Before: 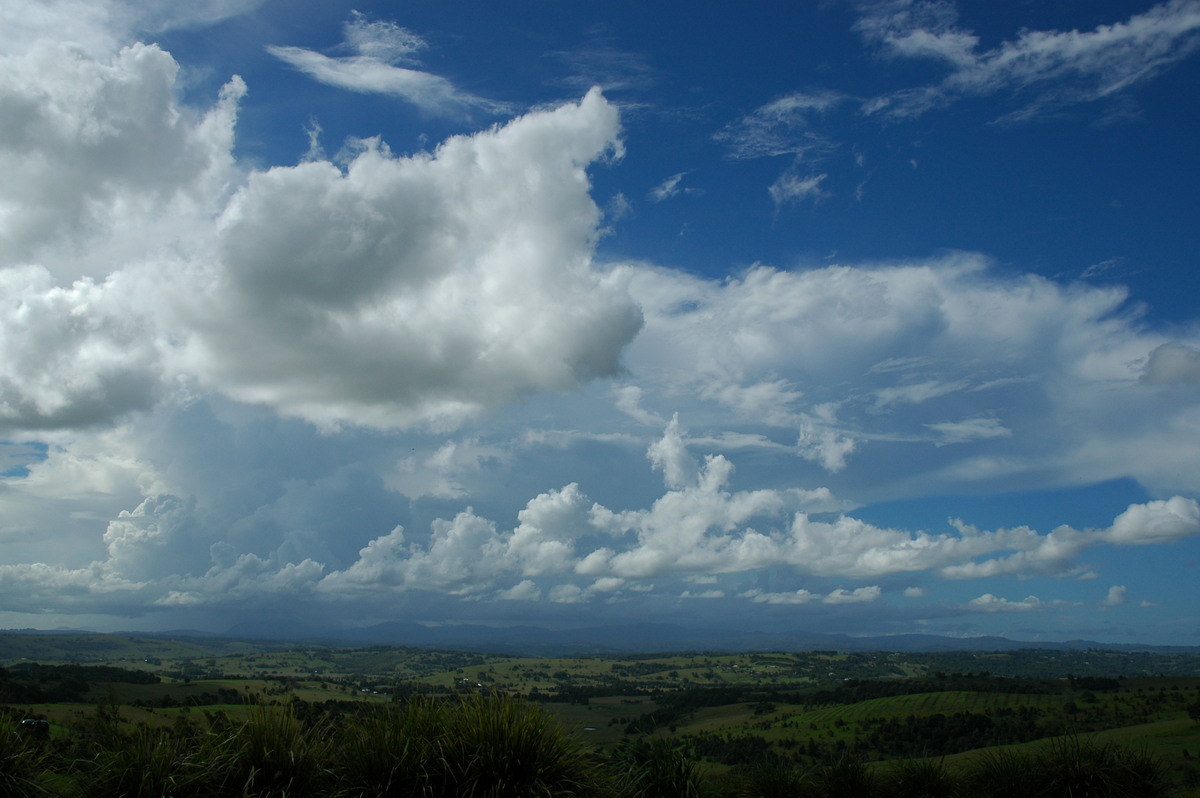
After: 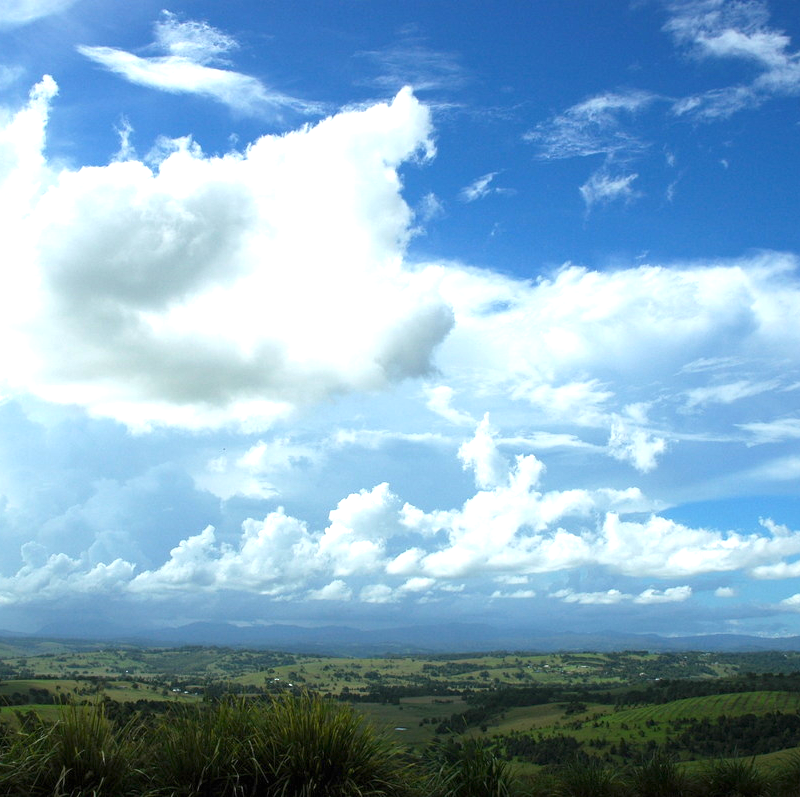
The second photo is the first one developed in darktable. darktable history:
crop and rotate: left 15.754%, right 17.579%
exposure: black level correction 0, exposure 1.55 EV, compensate exposure bias true, compensate highlight preservation false
